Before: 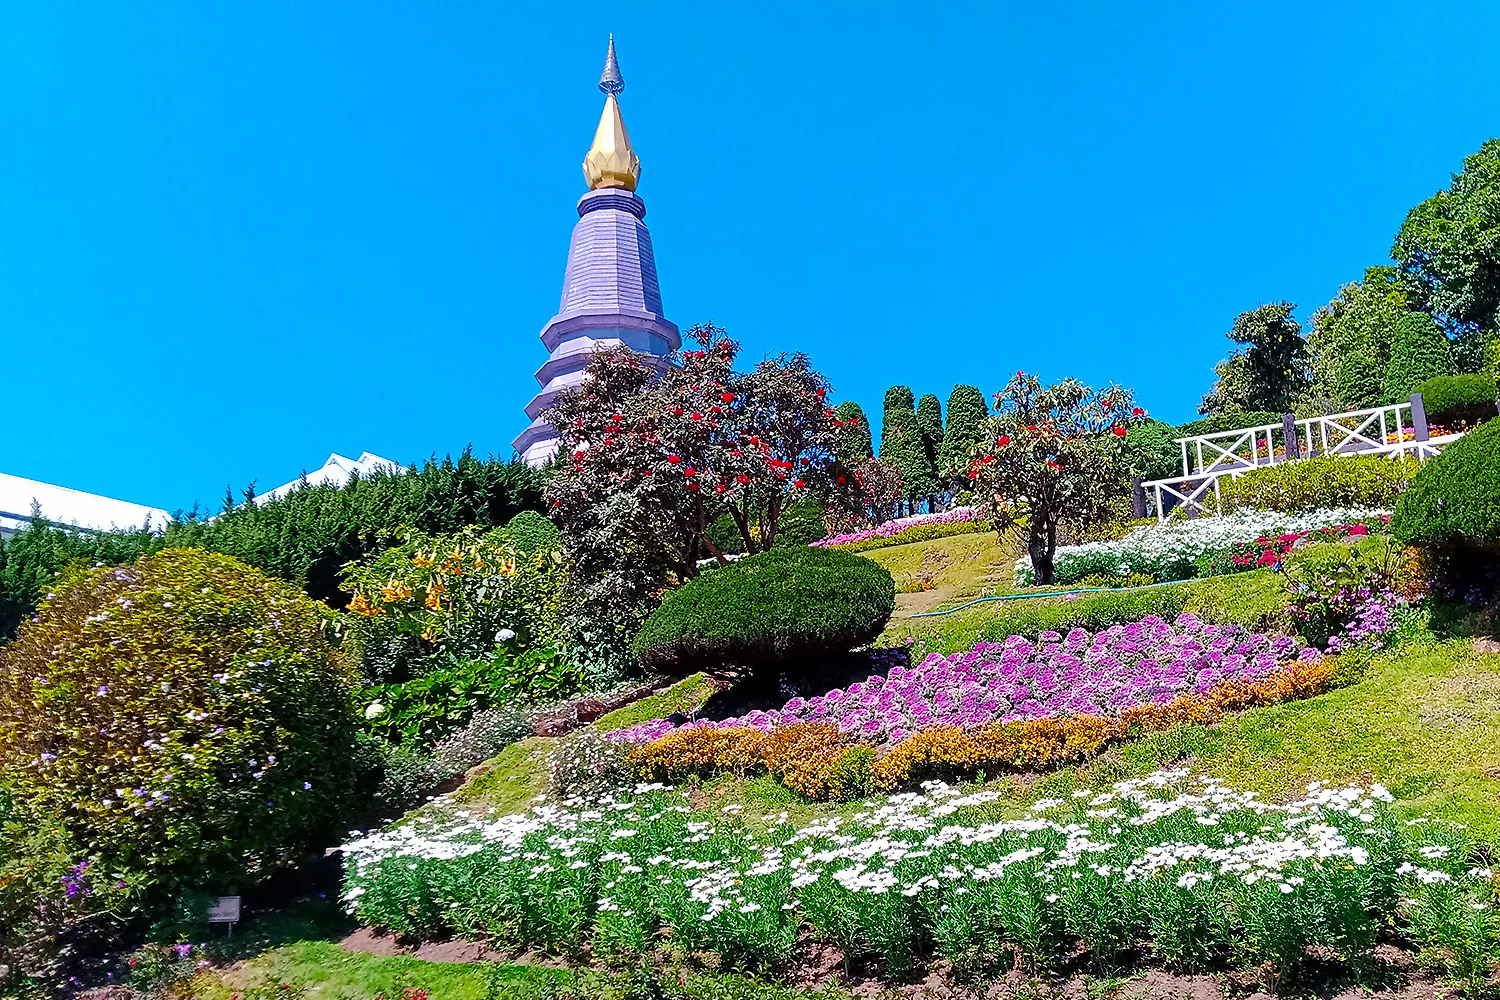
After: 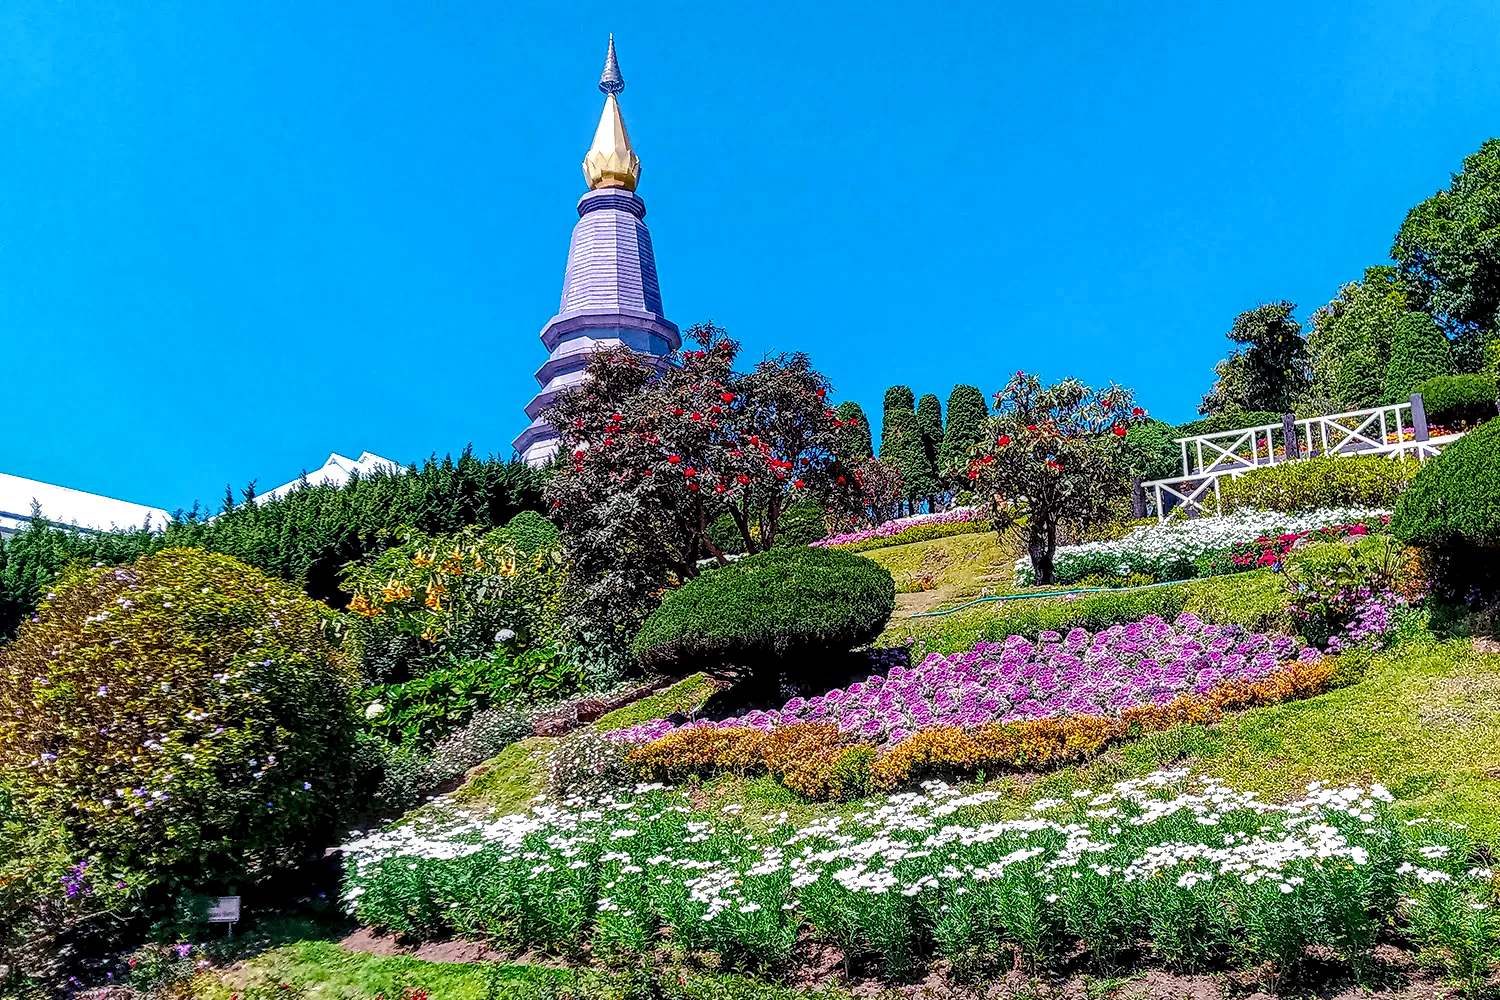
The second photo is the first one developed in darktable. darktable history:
local contrast: highlights 5%, shadows 5%, detail 182%
